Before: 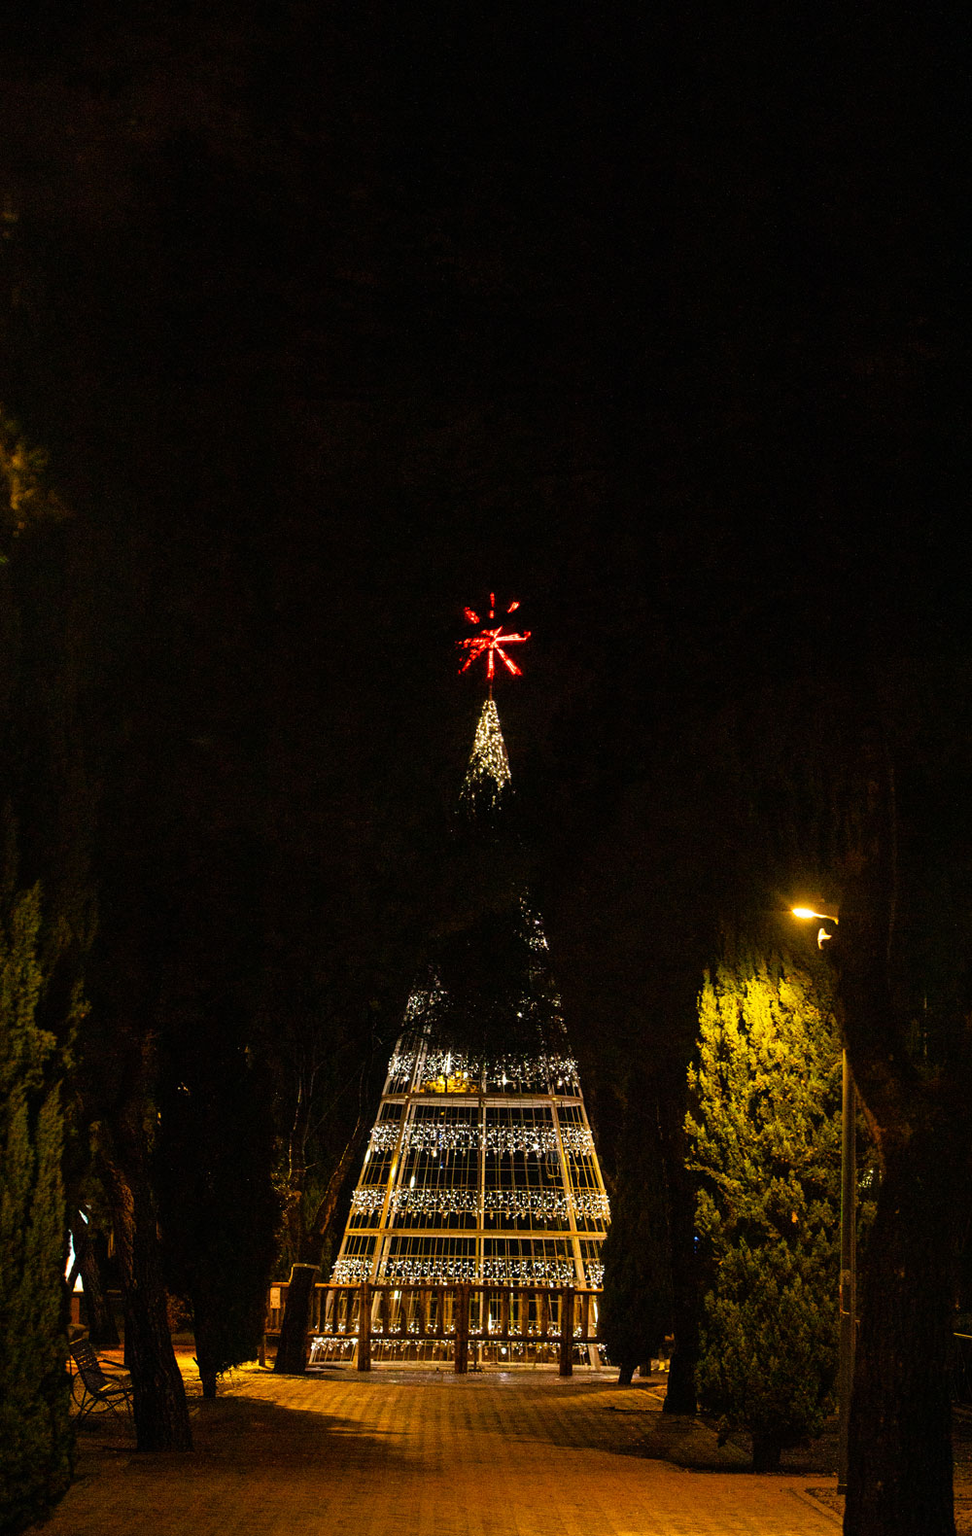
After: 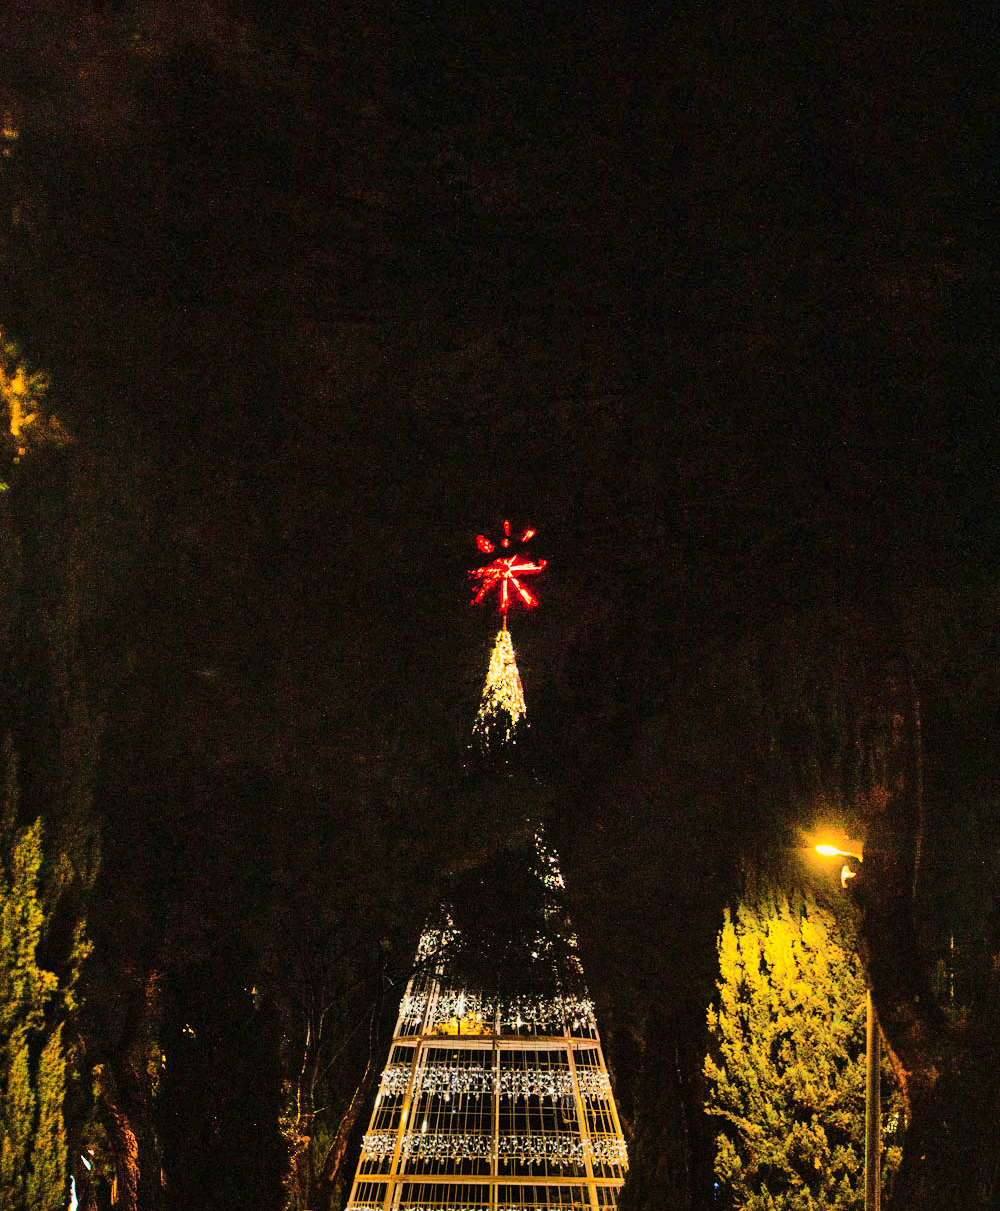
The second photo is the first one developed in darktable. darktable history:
crop: top 5.667%, bottom 17.637%
shadows and highlights: shadows 80.73, white point adjustment -9.07, highlights -61.46, soften with gaussian
